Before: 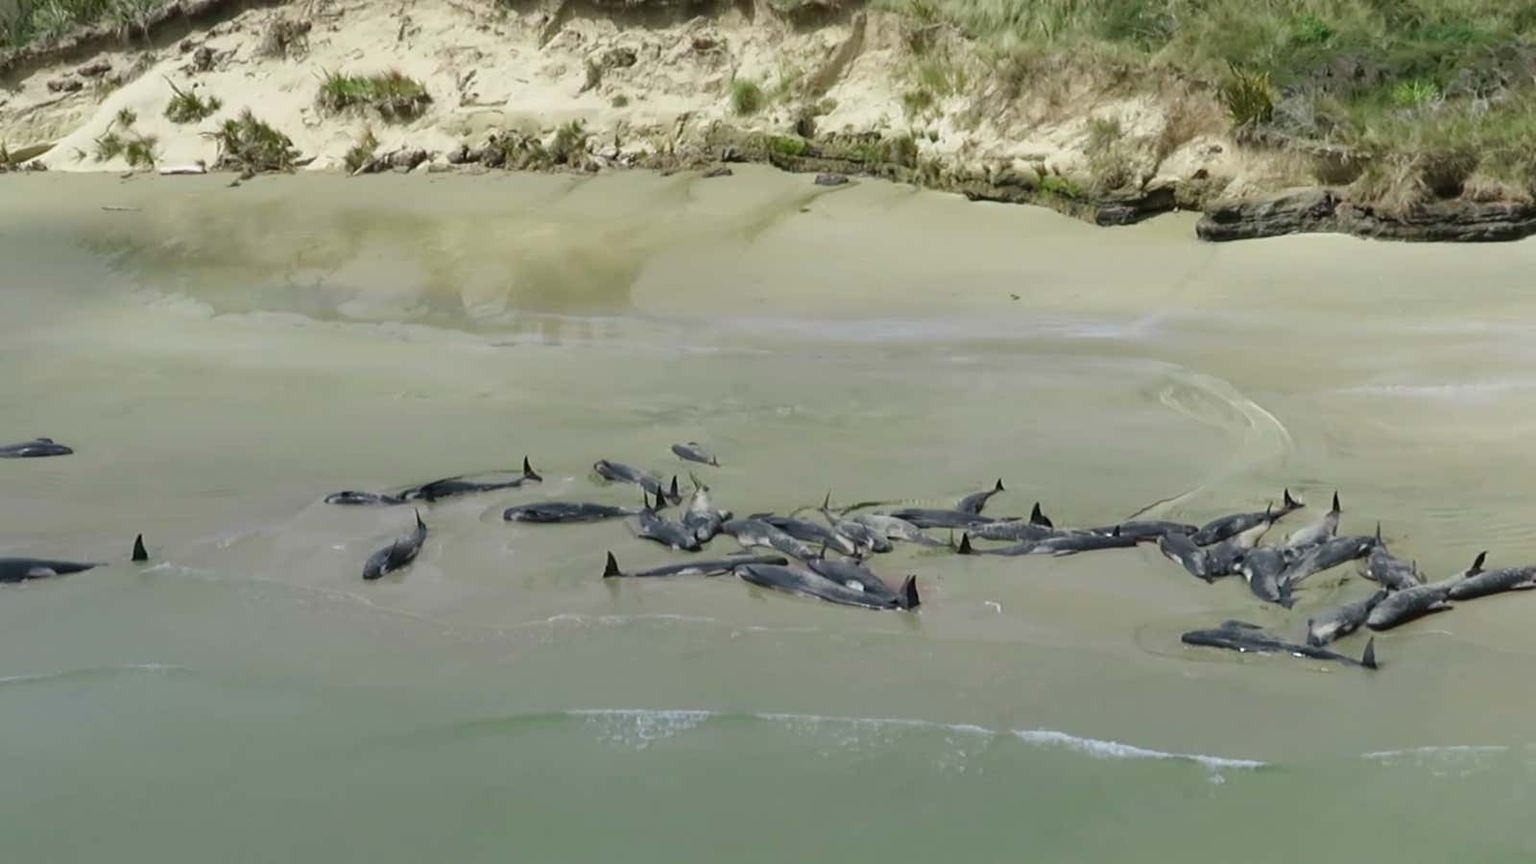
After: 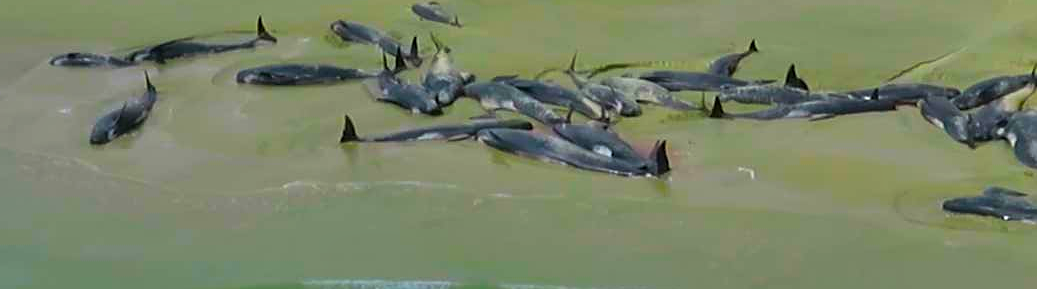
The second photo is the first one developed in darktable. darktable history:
color balance rgb: linear chroma grading › highlights 99.123%, linear chroma grading › global chroma 23.682%, perceptual saturation grading › global saturation 25.905%
sharpen: radius 0.98, amount 0.614
shadows and highlights: shadows 17.39, highlights -84.92, soften with gaussian
crop: left 18.02%, top 51.034%, right 17.13%, bottom 16.801%
